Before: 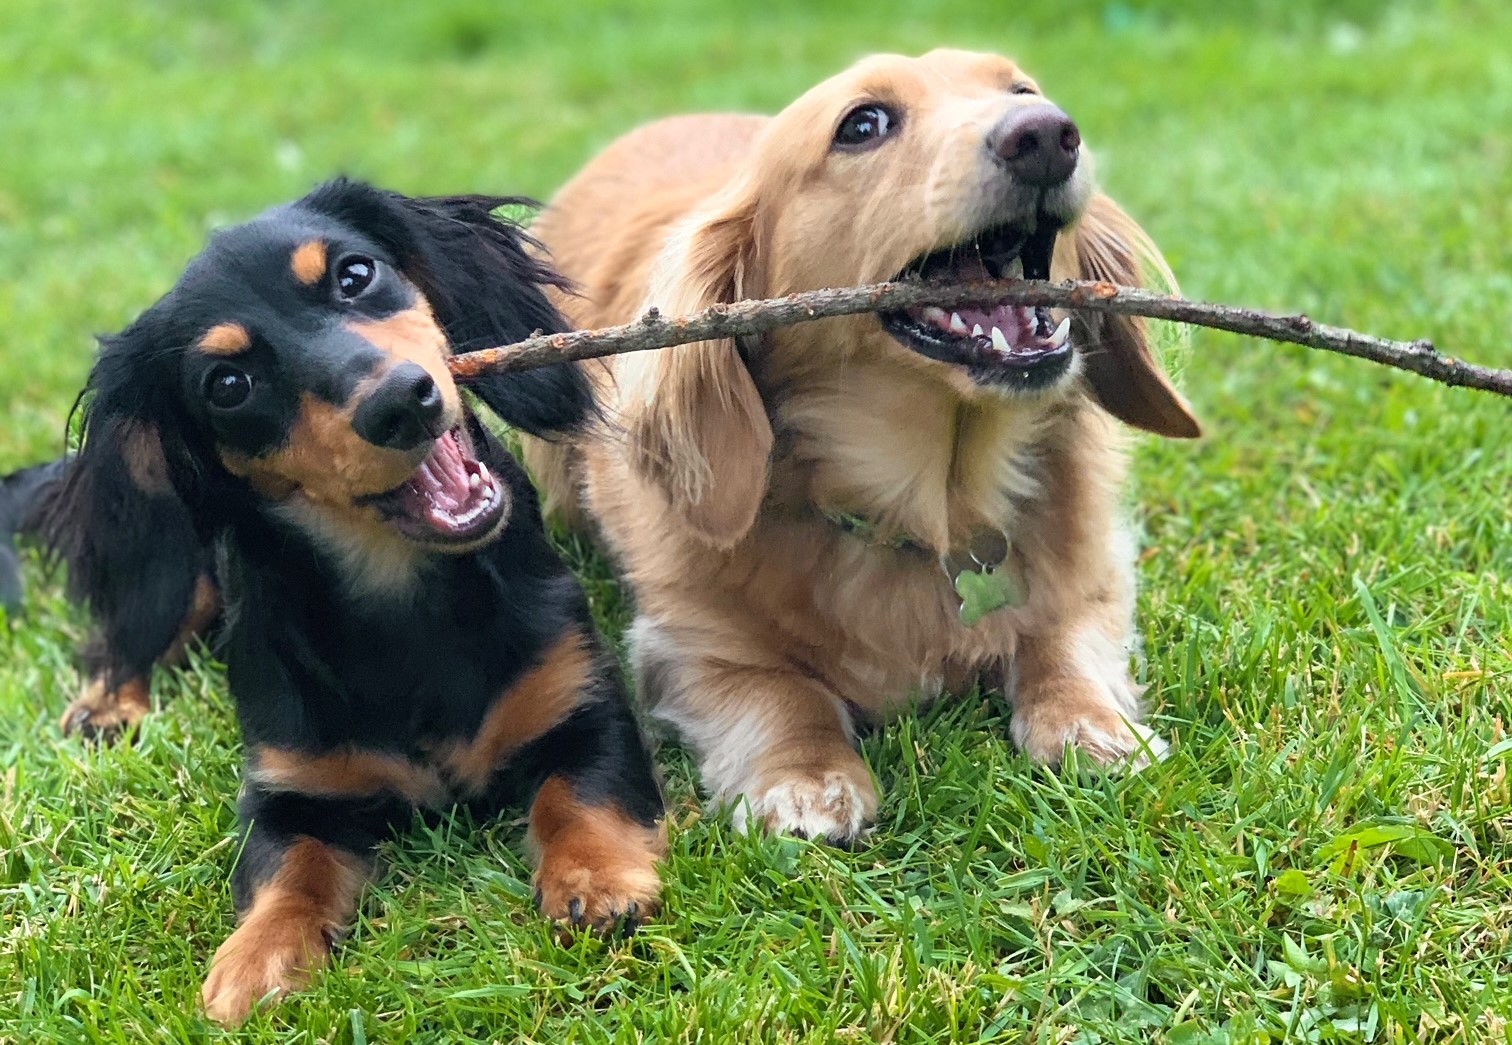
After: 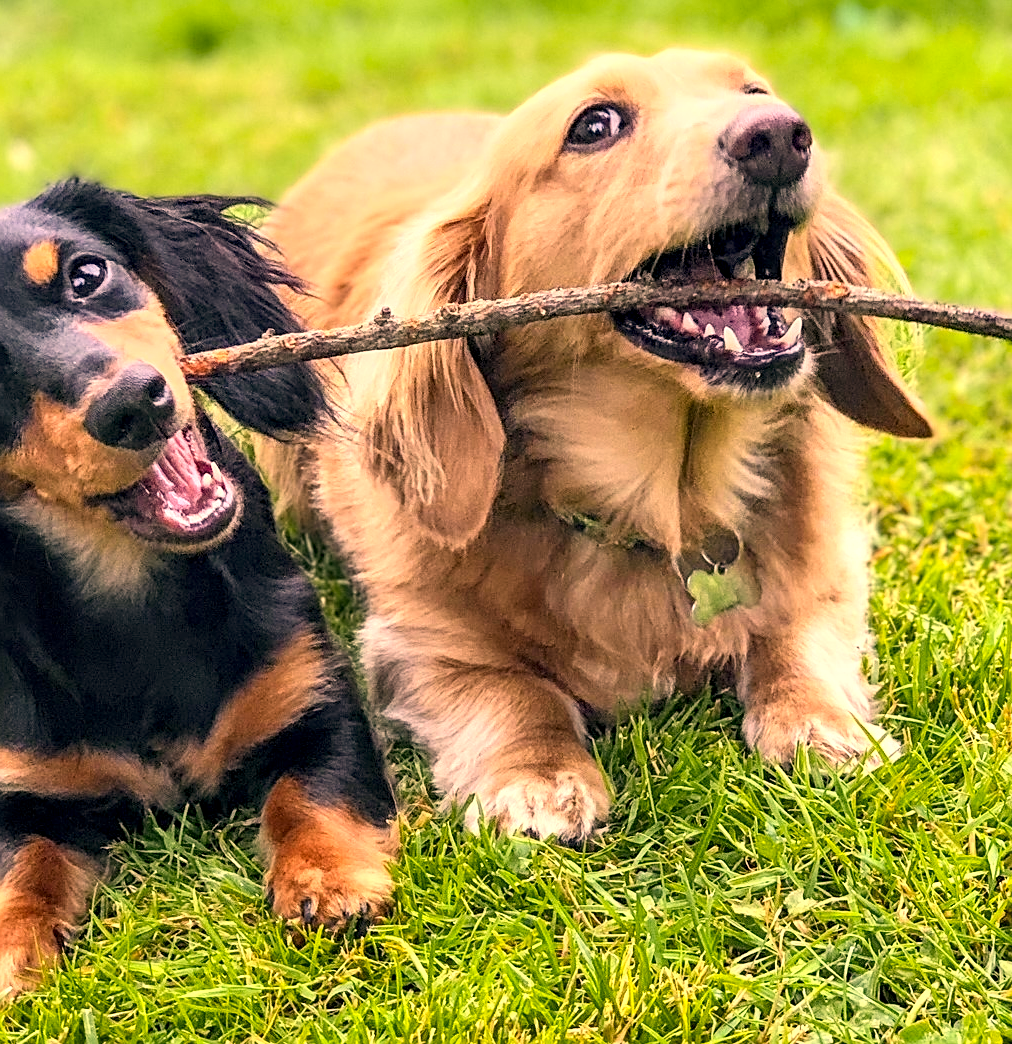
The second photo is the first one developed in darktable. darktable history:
sharpen: on, module defaults
crop and rotate: left 17.747%, right 15.284%
local contrast: detail 150%
color correction: highlights a* 22.03, highlights b* 22.34
contrast brightness saturation: contrast 0.196, brightness 0.165, saturation 0.225
exposure: compensate highlight preservation false
